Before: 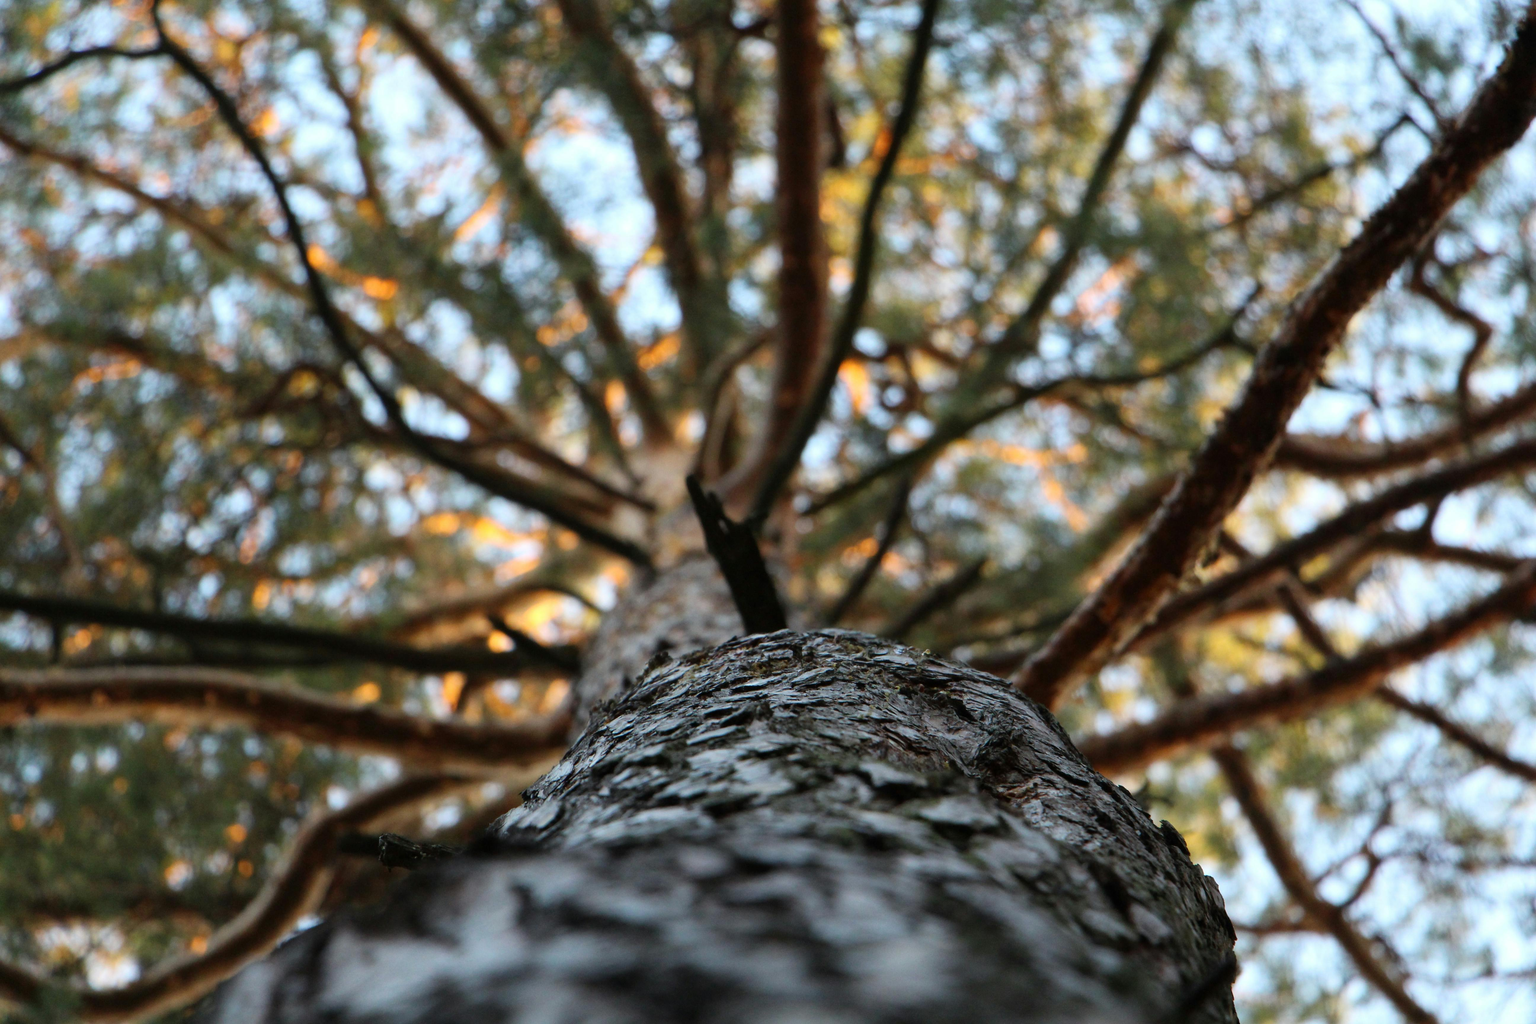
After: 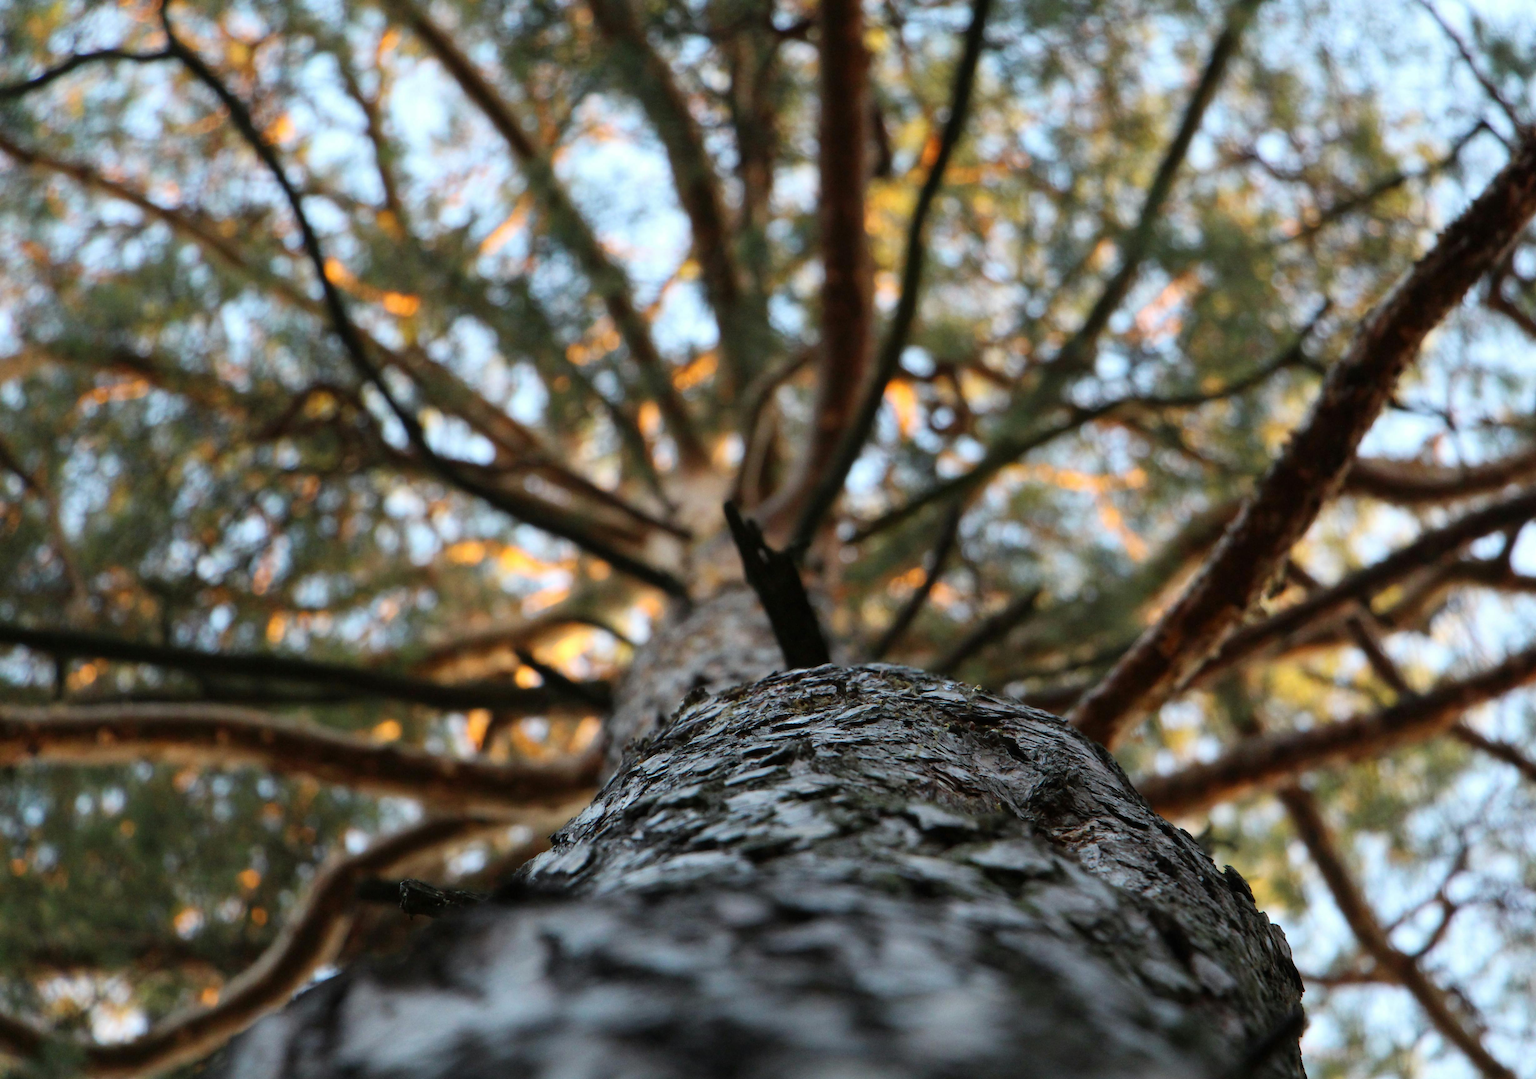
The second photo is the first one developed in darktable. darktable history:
white balance: red 1, blue 1
crop and rotate: right 5.167%
